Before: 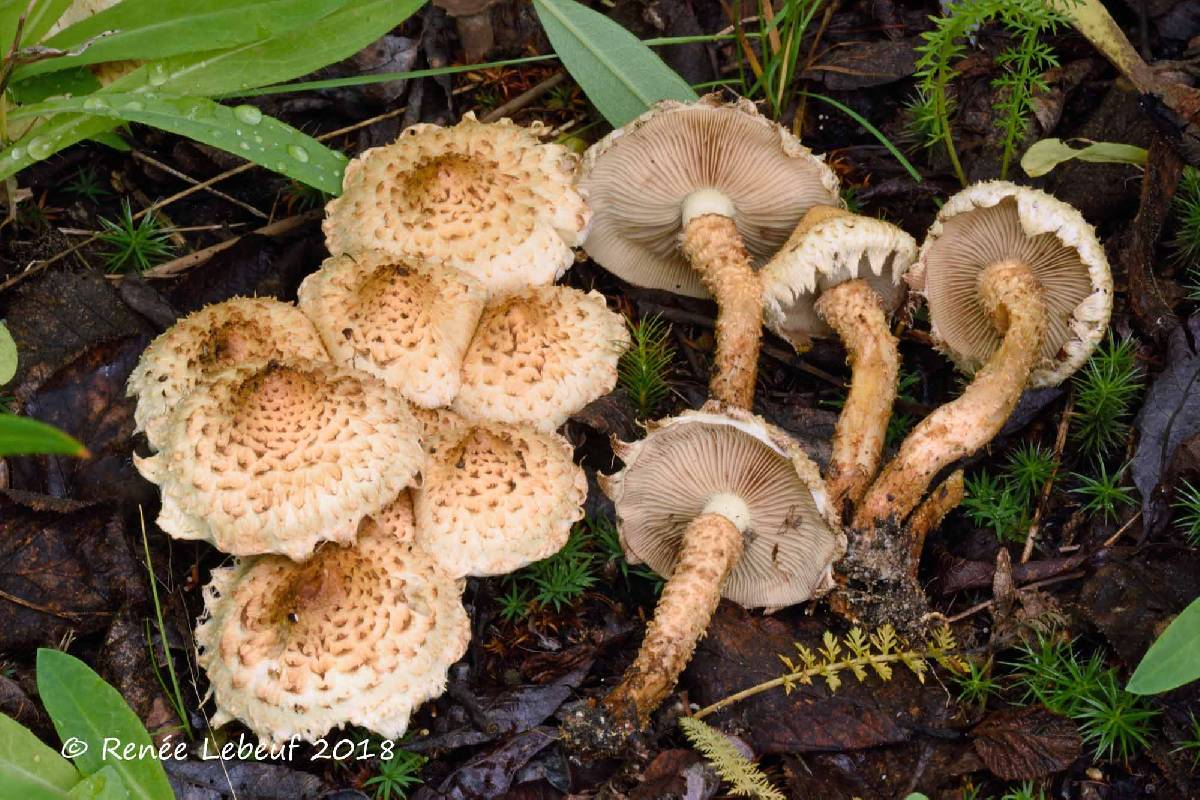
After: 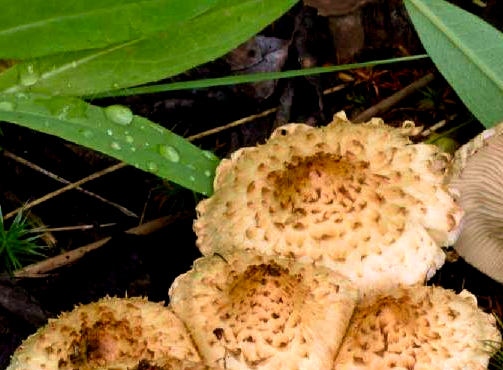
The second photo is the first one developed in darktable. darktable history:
velvia: on, module defaults
color balance: lift [0.991, 1, 1, 1], gamma [0.996, 1, 1, 1], input saturation 98.52%, contrast 20.34%, output saturation 103.72%
crop and rotate: left 10.817%, top 0.062%, right 47.194%, bottom 53.626%
exposure: exposure -0.242 EV, compensate highlight preservation false
